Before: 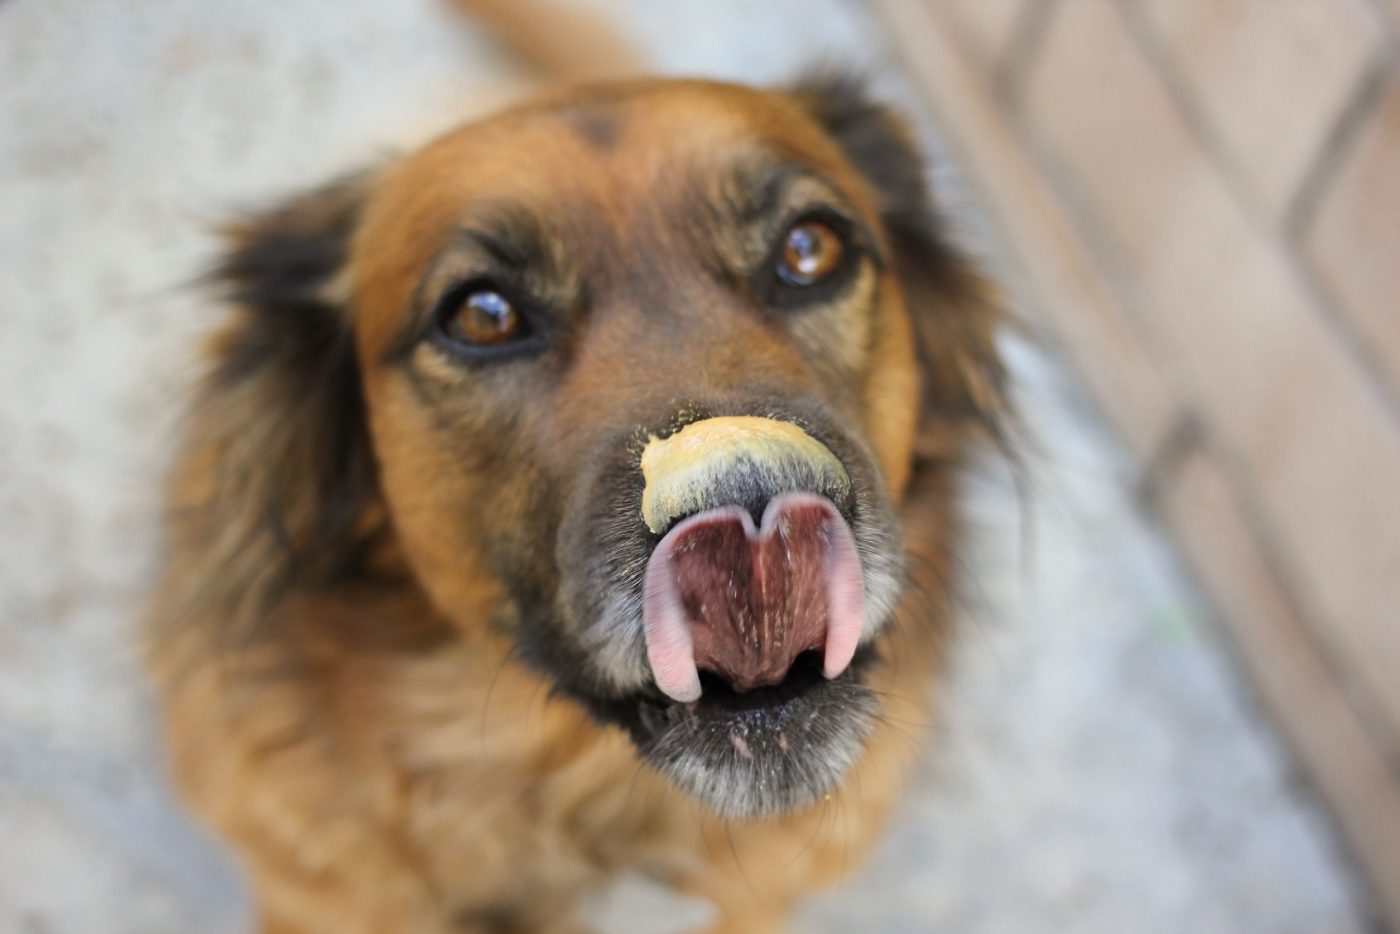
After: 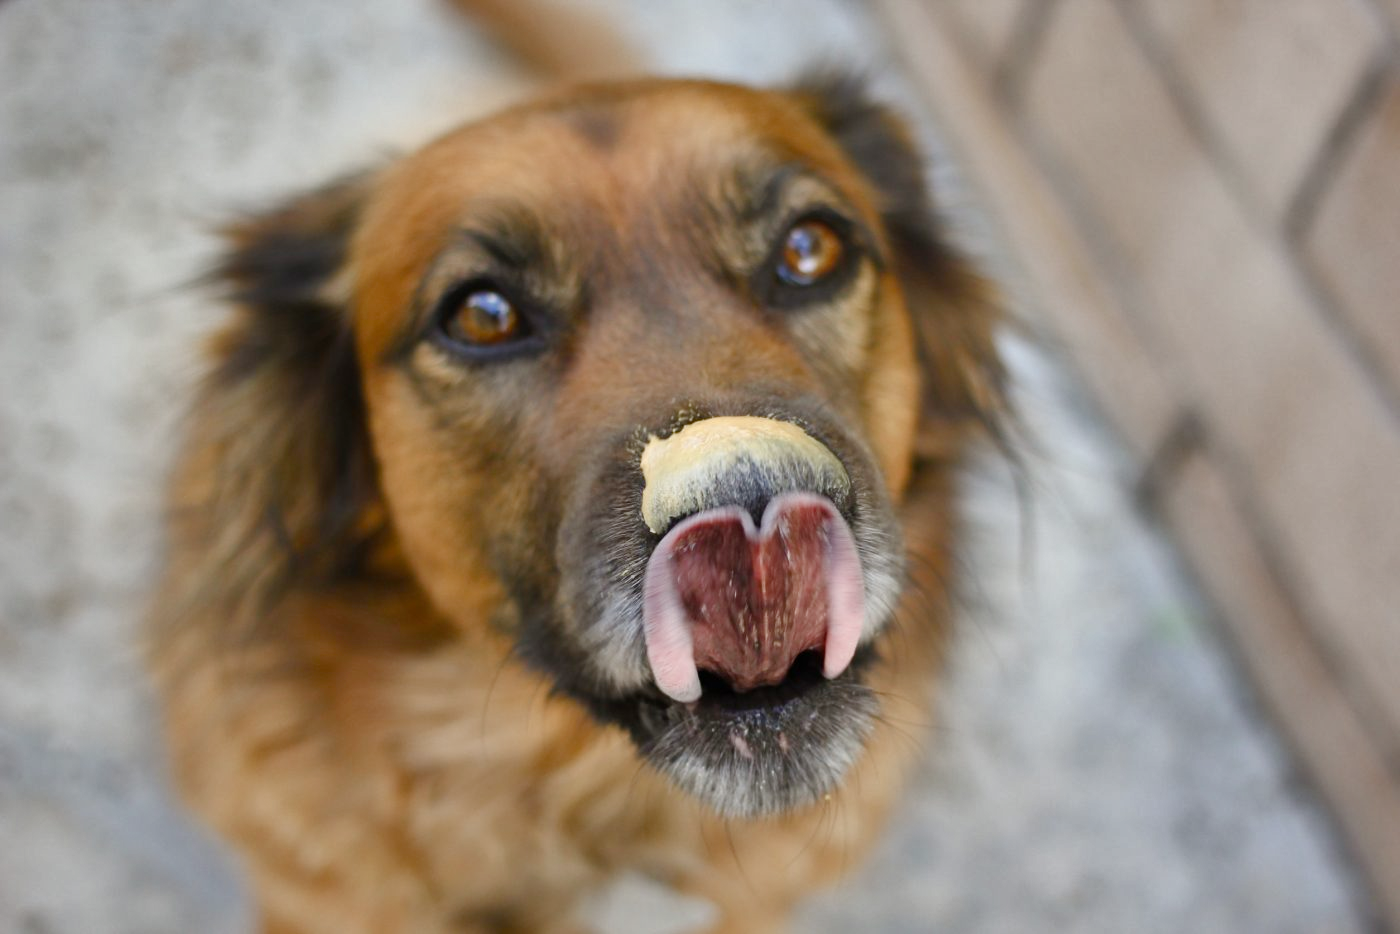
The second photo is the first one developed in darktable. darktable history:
color balance rgb: perceptual saturation grading › global saturation 20%, perceptual saturation grading › highlights -50%, perceptual saturation grading › shadows 30%
shadows and highlights: radius 100.41, shadows 50.55, highlights -64.36, highlights color adjustment 49.82%, soften with gaussian
